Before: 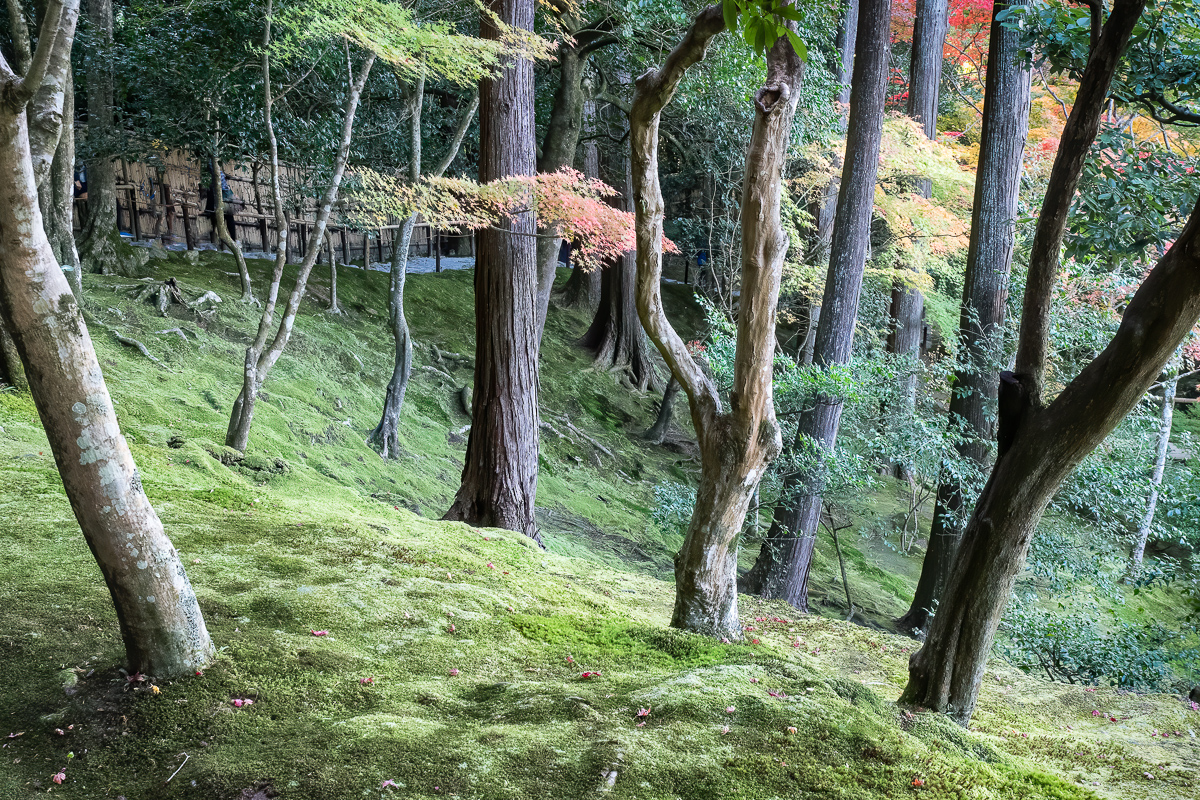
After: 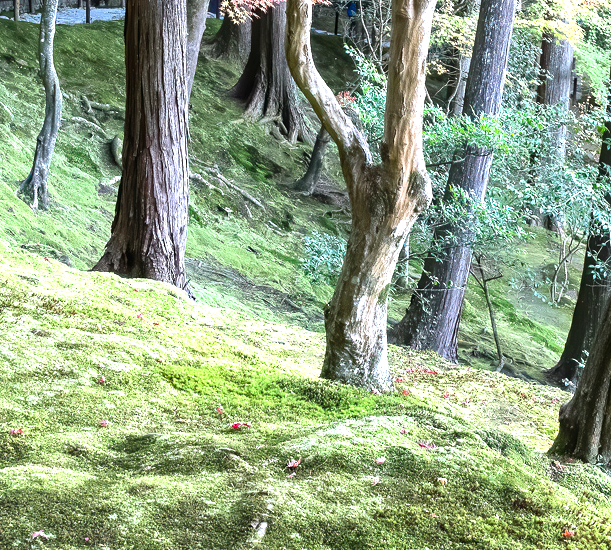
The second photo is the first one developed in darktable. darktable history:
crop and rotate: left 29.237%, top 31.152%, right 19.807%
exposure: exposure 0.77 EV, compensate highlight preservation false
